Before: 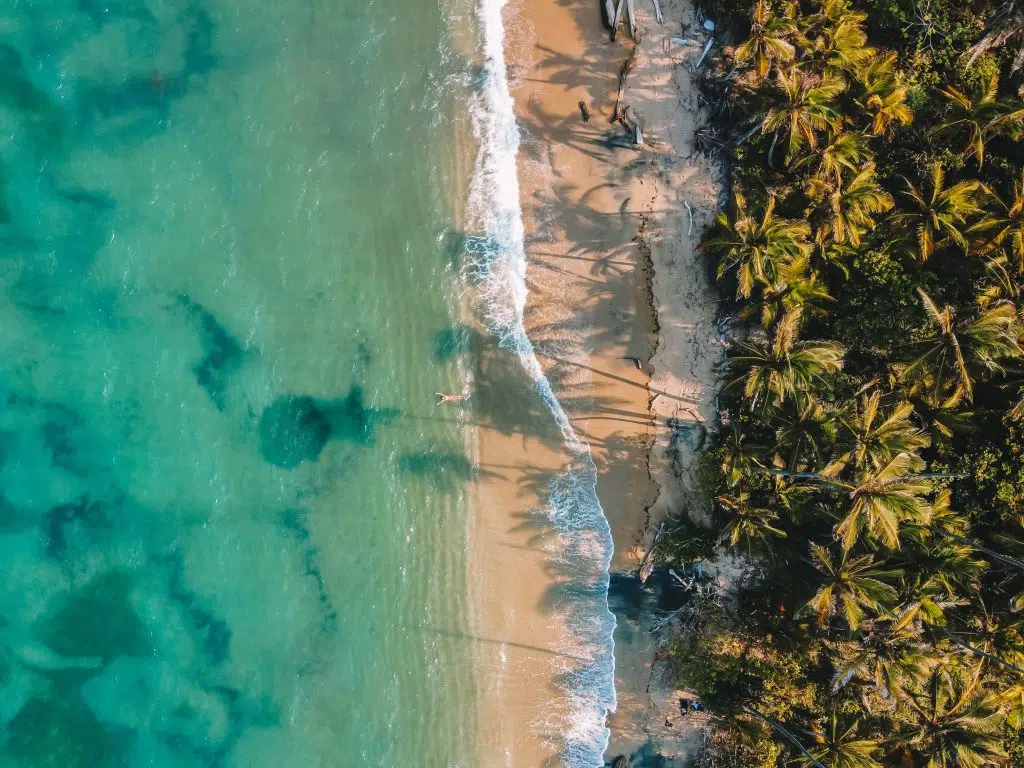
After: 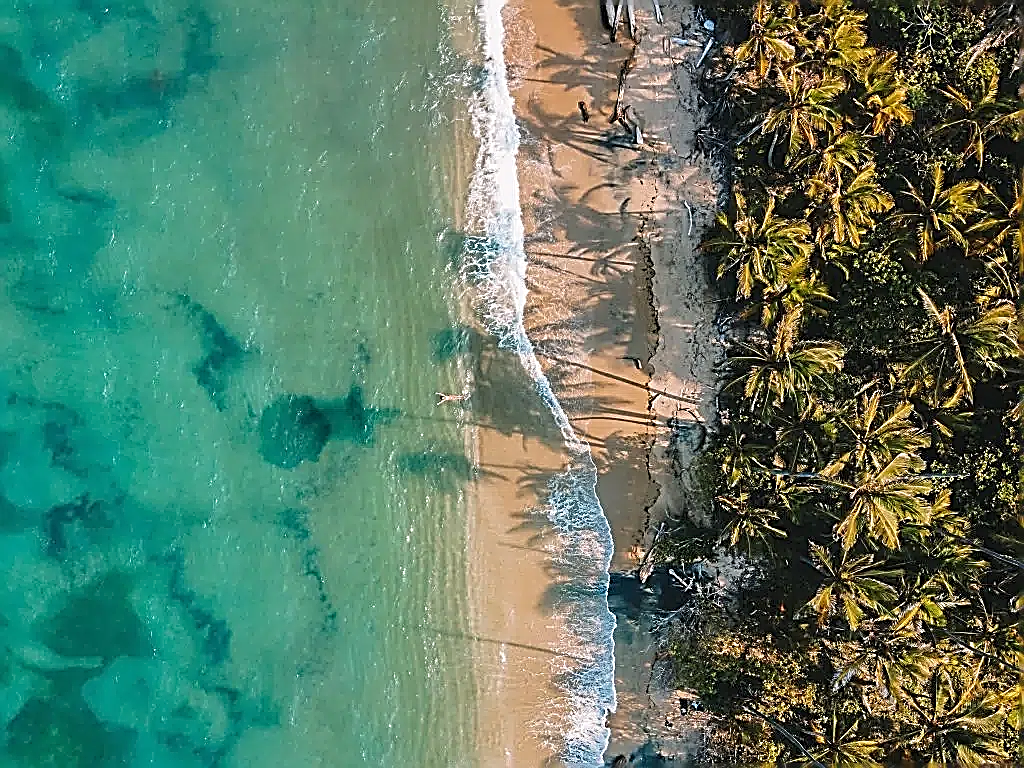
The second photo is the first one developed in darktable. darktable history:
sharpen: amount 2
exposure: compensate highlight preservation false
